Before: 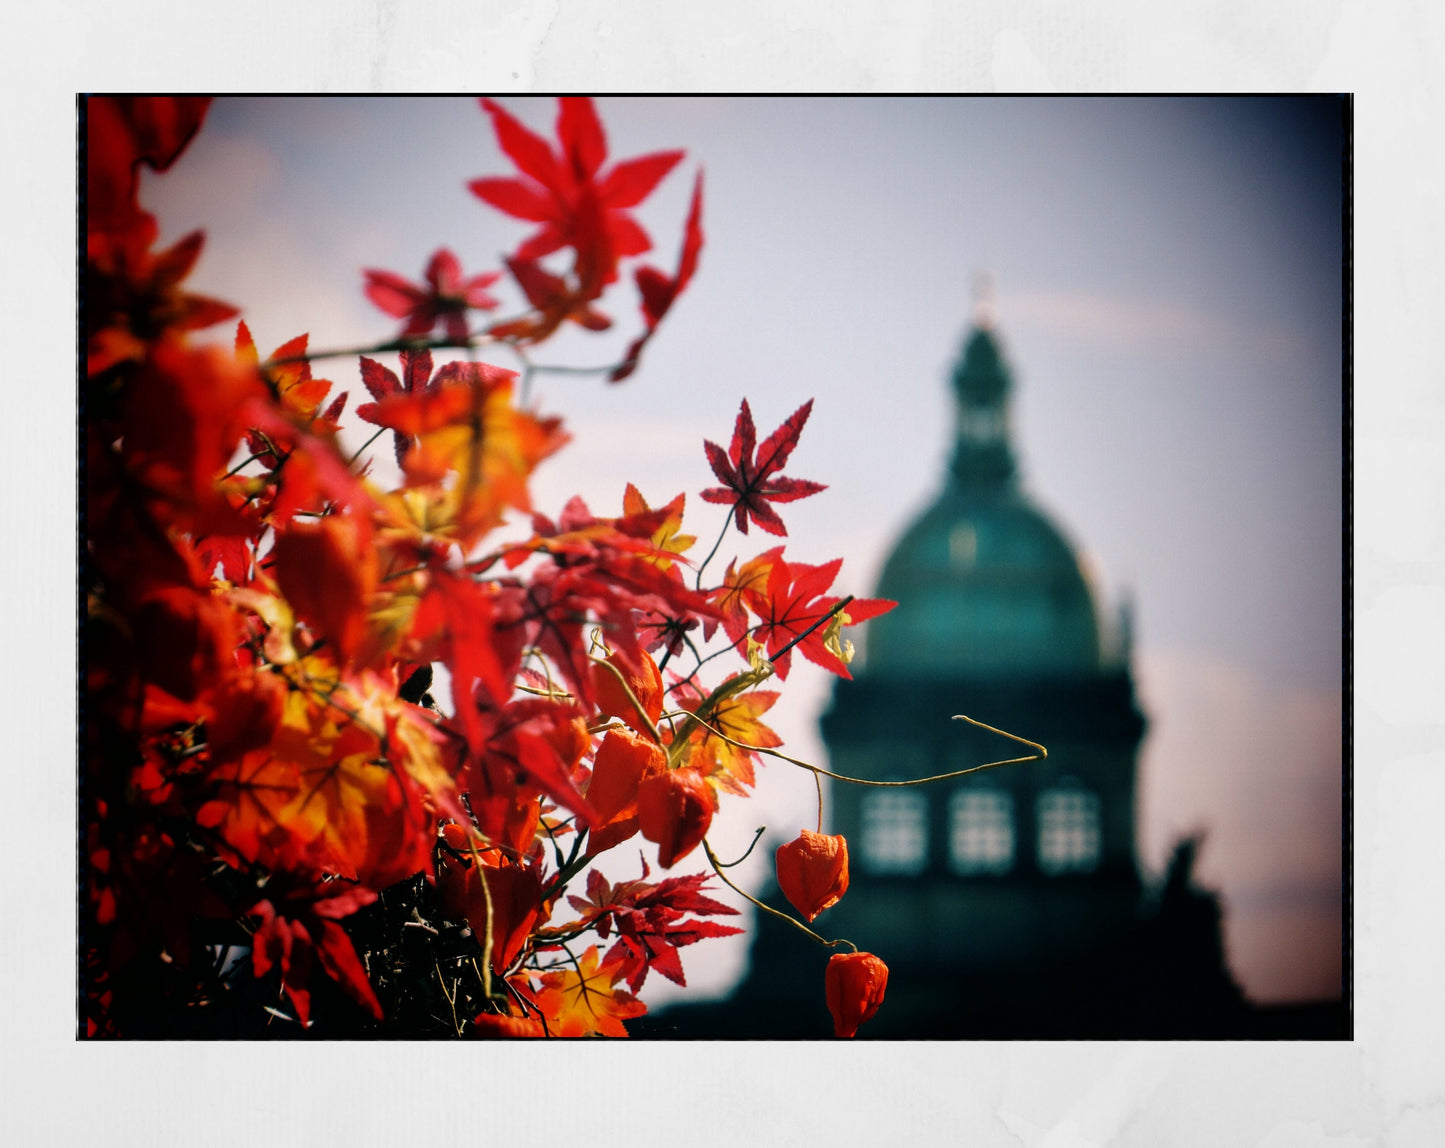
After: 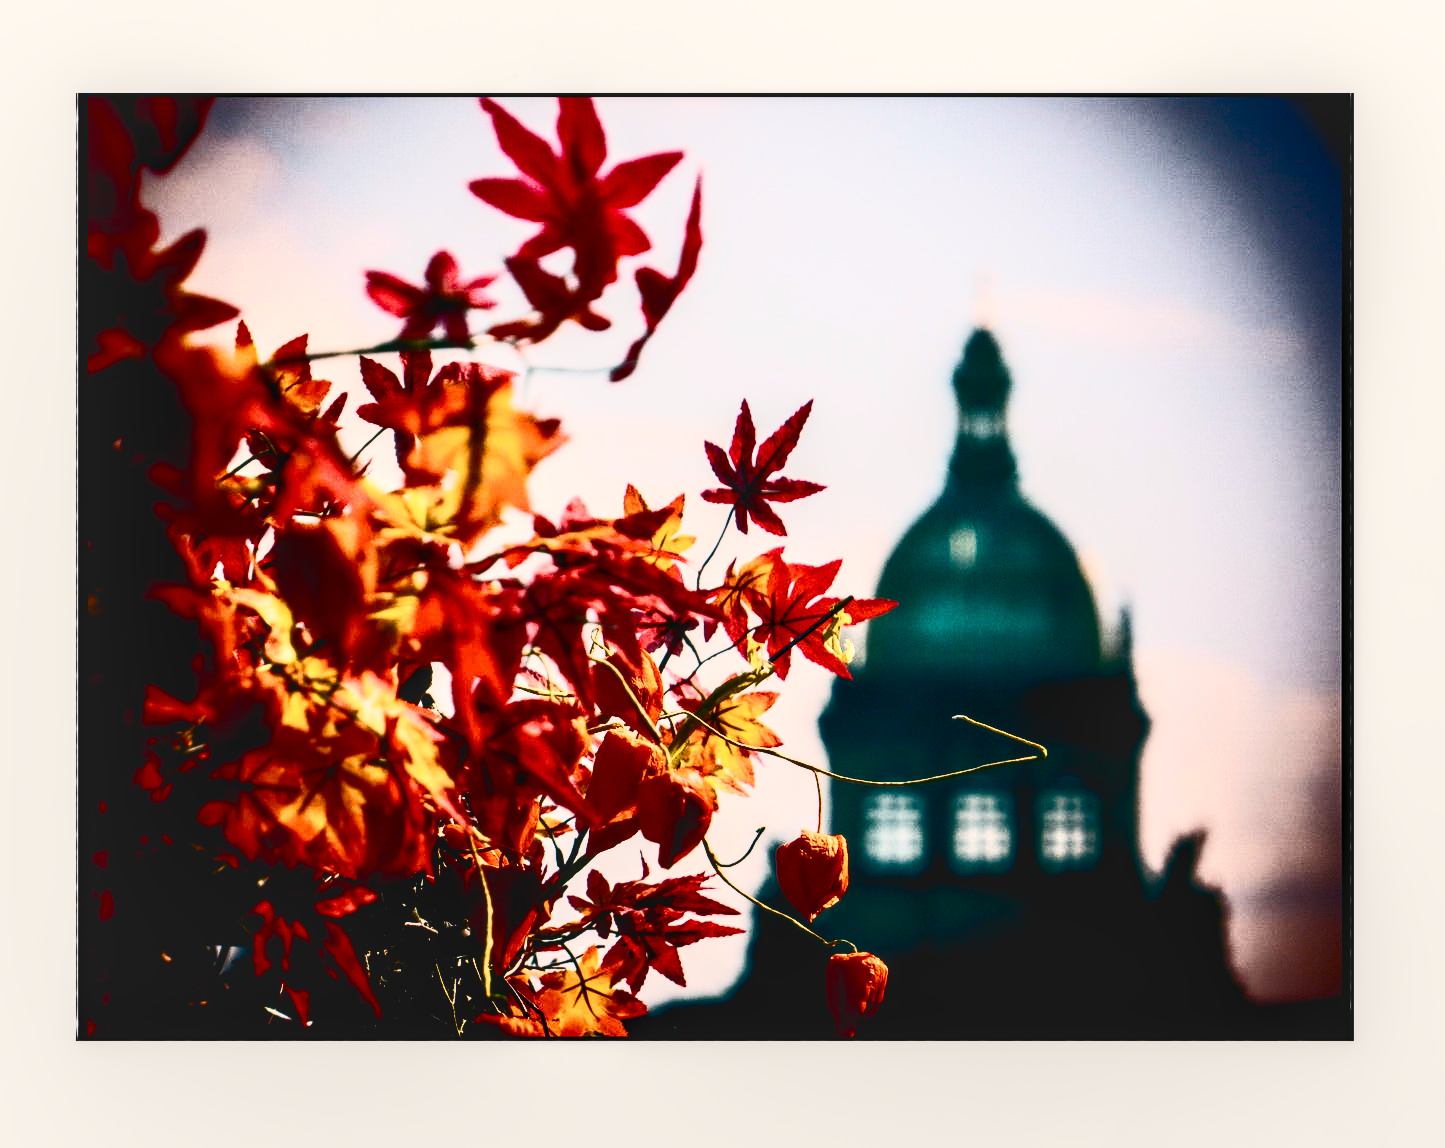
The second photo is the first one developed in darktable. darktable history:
local contrast: on, module defaults
contrast brightness saturation: contrast 0.93, brightness 0.2
color balance rgb: shadows lift › chroma 1%, shadows lift › hue 240.84°, highlights gain › chroma 2%, highlights gain › hue 73.2°, global offset › luminance -0.5%, perceptual saturation grading › global saturation 20%, perceptual saturation grading › highlights -25%, perceptual saturation grading › shadows 50%, global vibrance 15%
